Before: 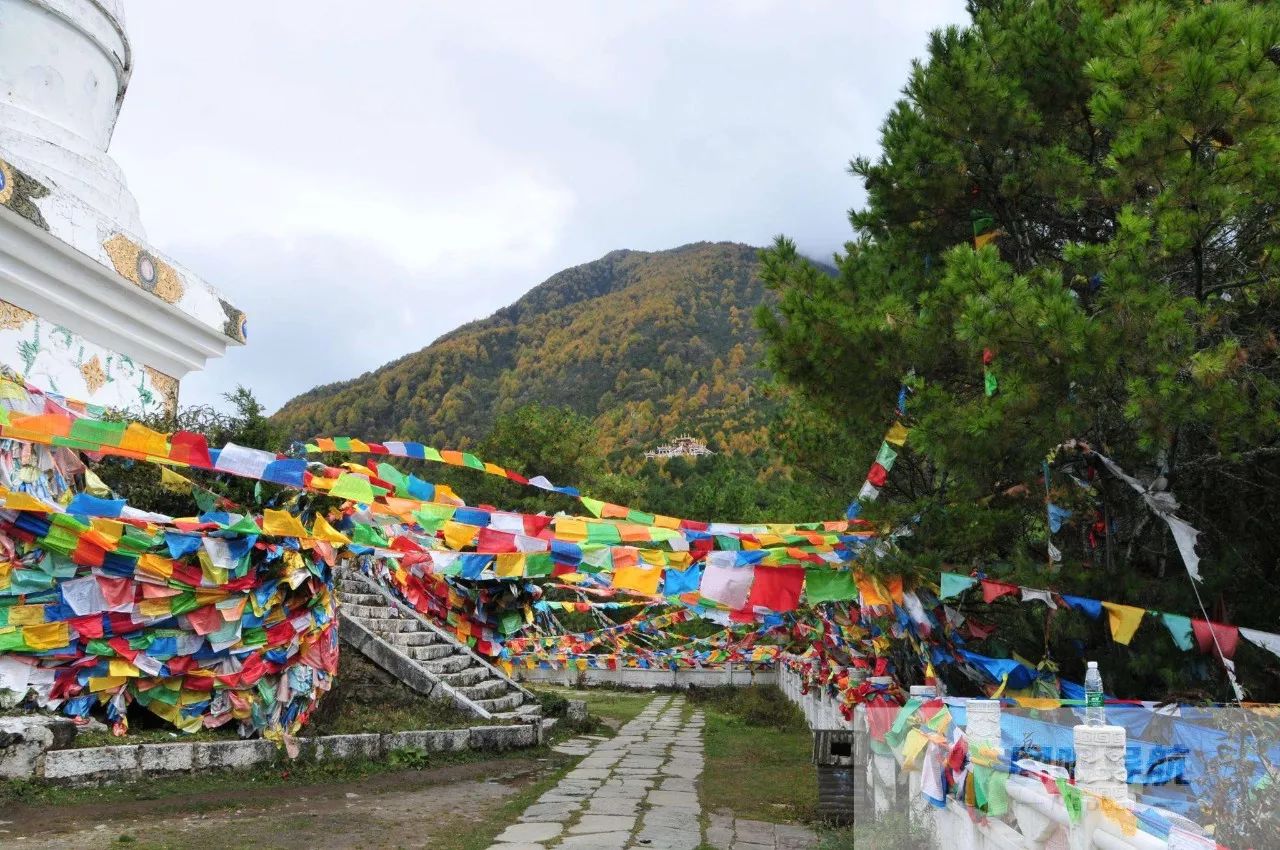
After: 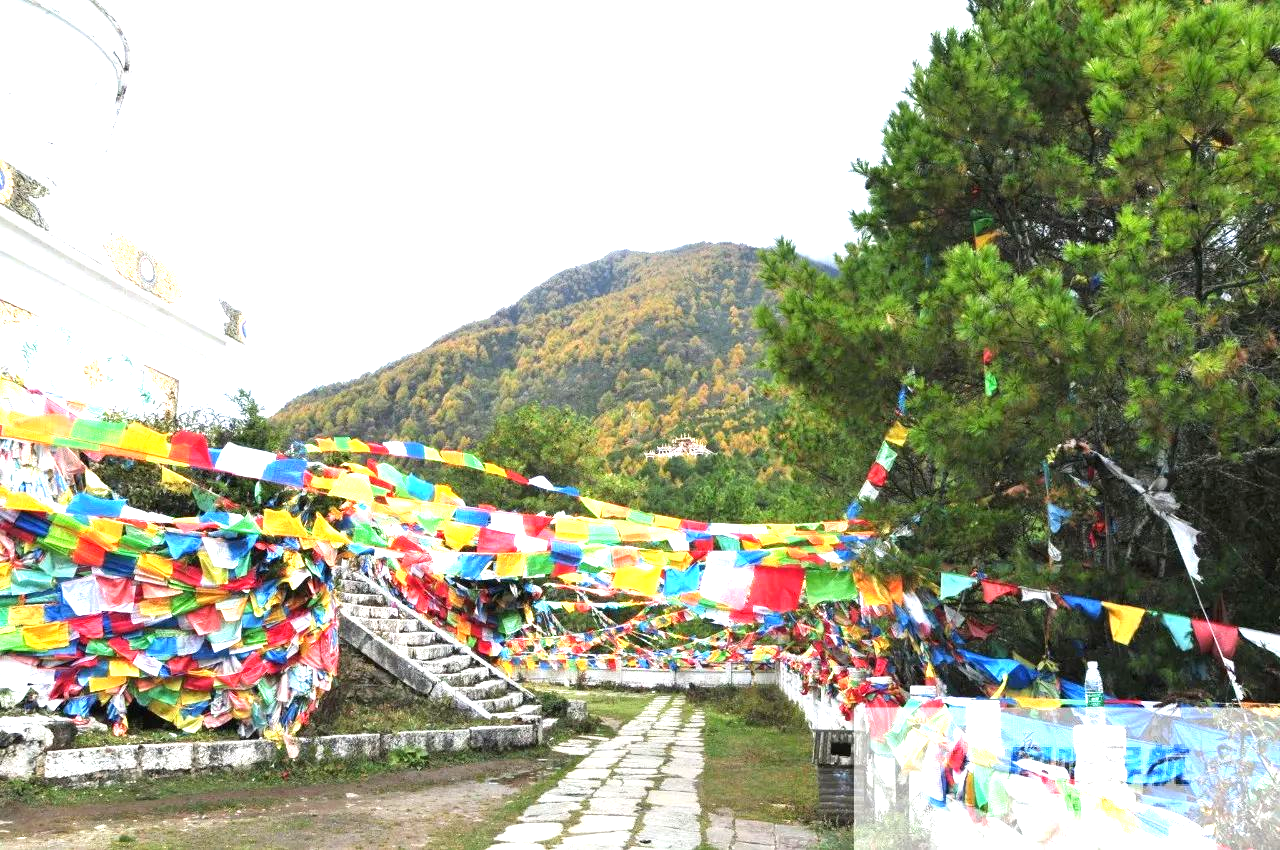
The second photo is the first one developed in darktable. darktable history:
exposure: black level correction 0, exposure 1.47 EV, compensate highlight preservation false
